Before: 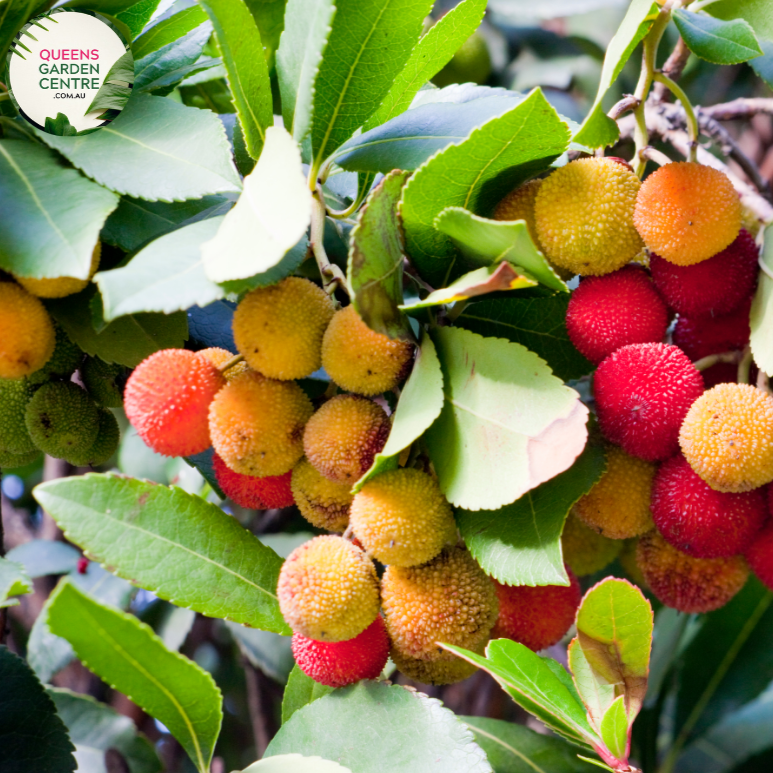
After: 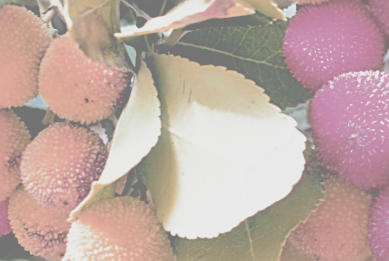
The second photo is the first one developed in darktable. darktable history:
sharpen: amount 0.902
base curve: curves: ch0 [(0, 0) (0.495, 0.917) (1, 1)], preserve colors none
contrast brightness saturation: contrast -0.319, brightness 0.747, saturation -0.781
haze removal: strength -0.11, compatibility mode true, adaptive false
local contrast: mode bilateral grid, contrast 100, coarseness 100, detail 91%, midtone range 0.2
exposure: black level correction 0.006, exposure -0.227 EV, compensate exposure bias true, compensate highlight preservation false
color zones: curves: ch0 [(0.826, 0.353)]; ch1 [(0.242, 0.647) (0.889, 0.342)]; ch2 [(0.246, 0.089) (0.969, 0.068)]
crop: left 36.659%, top 35.212%, right 13.013%, bottom 30.954%
